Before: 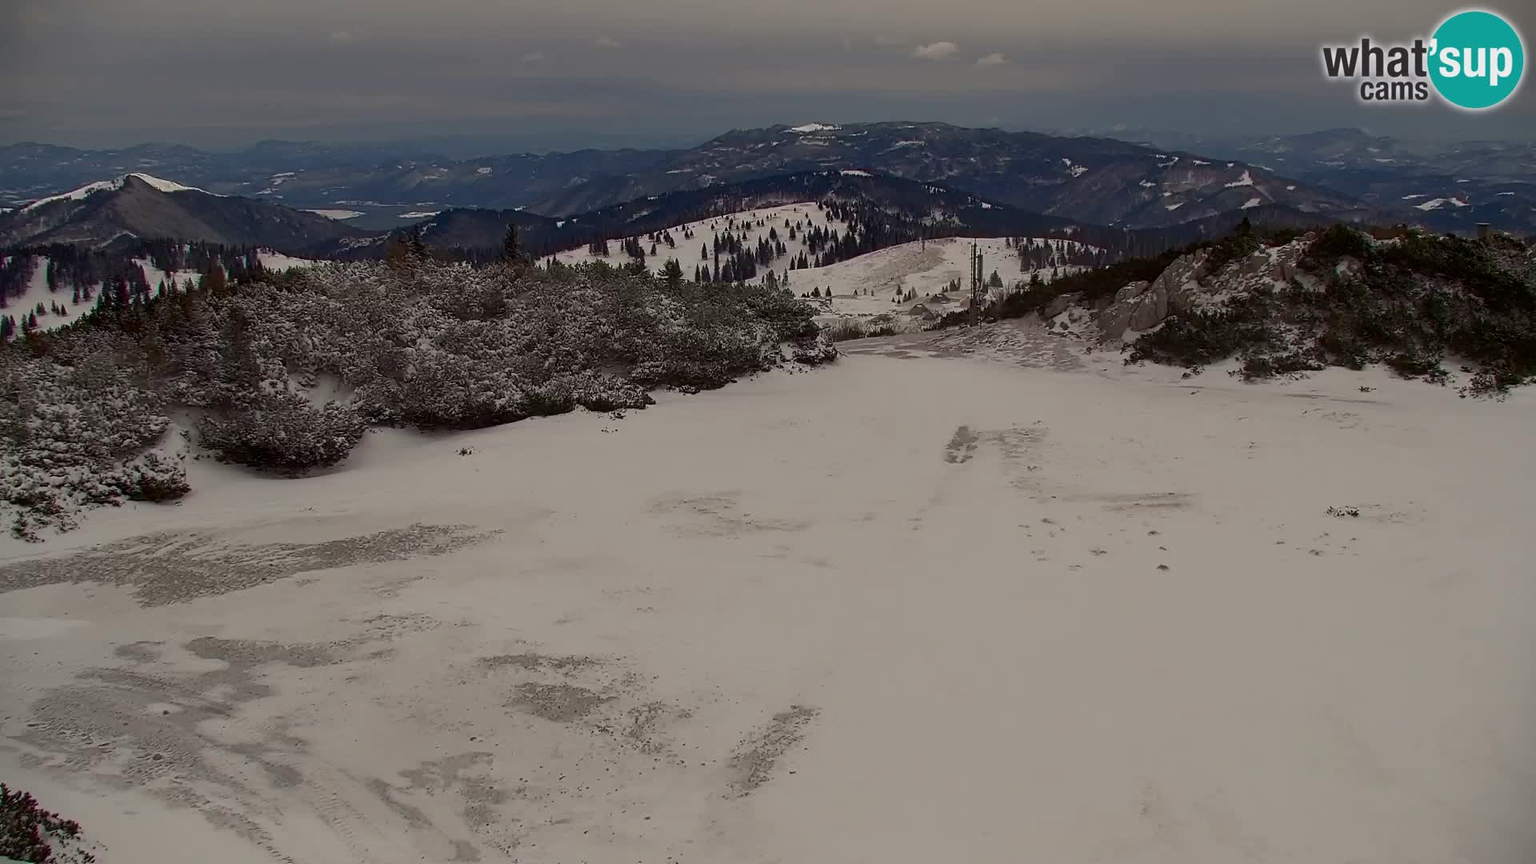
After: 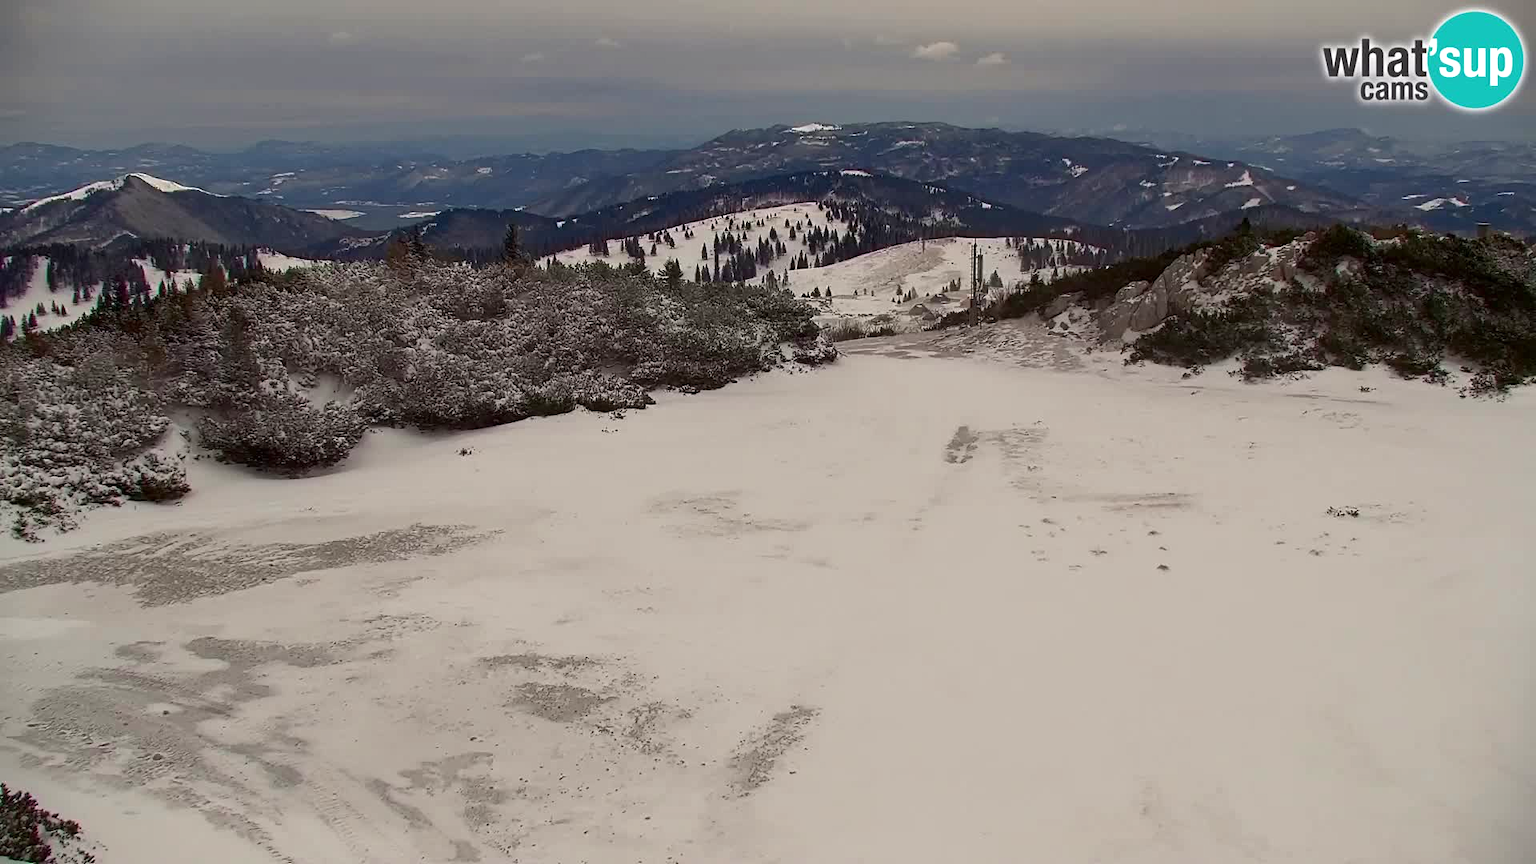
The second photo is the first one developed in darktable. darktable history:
exposure: exposure 0.671 EV, compensate highlight preservation false
